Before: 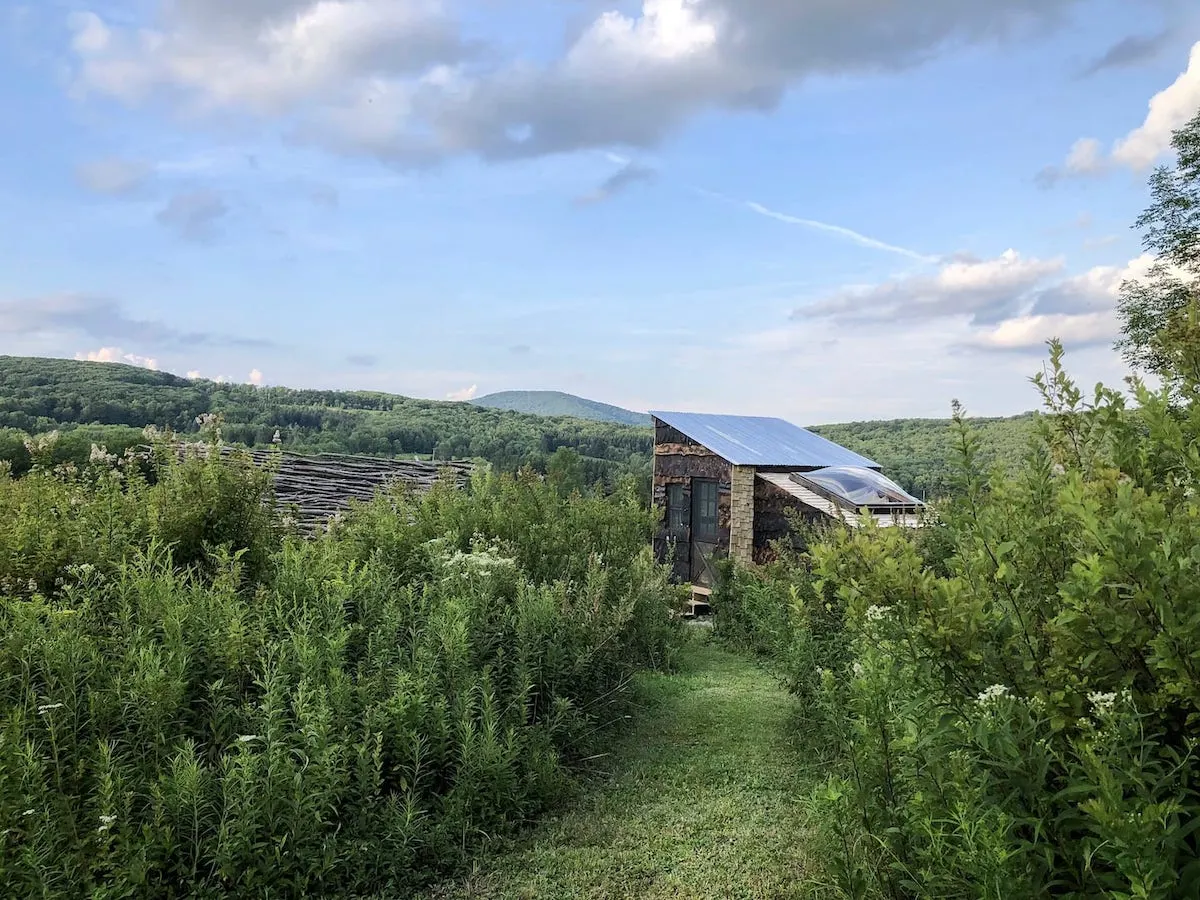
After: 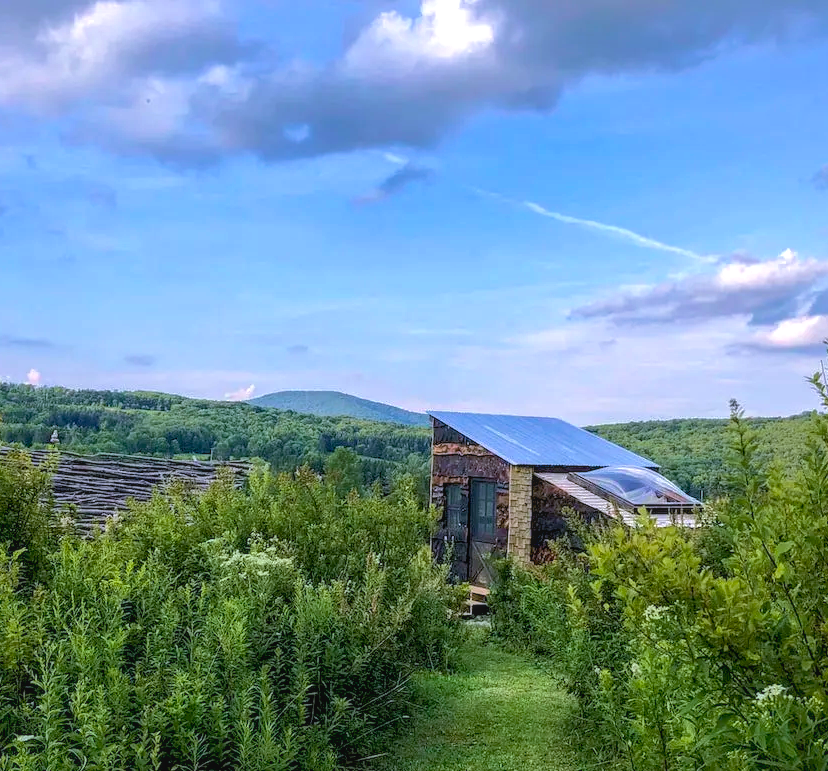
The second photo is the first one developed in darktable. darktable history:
crop: left 18.551%, right 12.152%, bottom 14.224%
color balance rgb: shadows lift › hue 85.9°, highlights gain › chroma 0.285%, highlights gain › hue 330.01°, global offset › luminance 0.486%, linear chroma grading › global chroma 14.402%, perceptual saturation grading › global saturation 19.565%, global vibrance 14.165%
shadows and highlights: on, module defaults
local contrast: on, module defaults
color calibration: illuminant as shot in camera, x 0.358, y 0.373, temperature 4628.91 K
exposure: black level correction 0.009, exposure 0.017 EV, compensate highlight preservation false
velvia: on, module defaults
